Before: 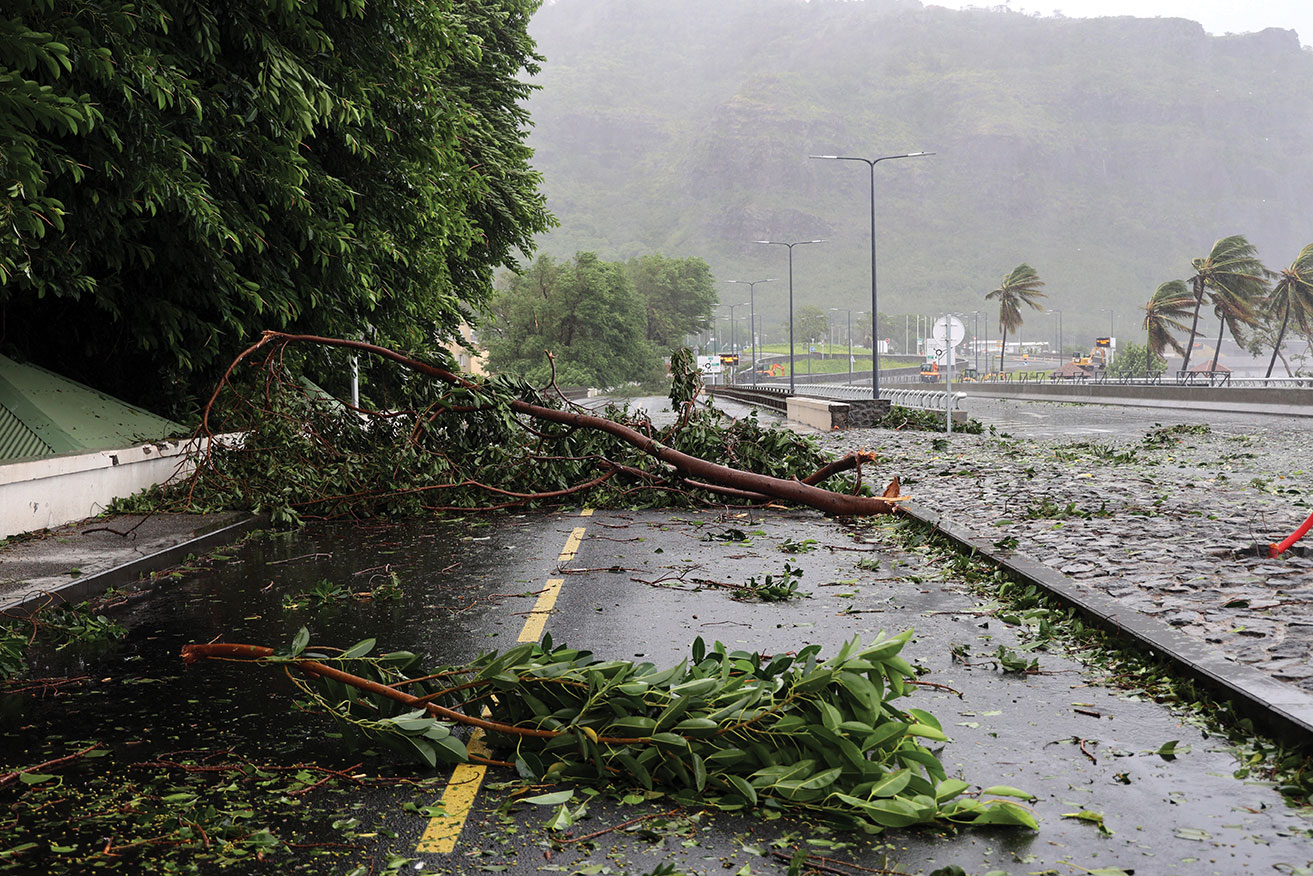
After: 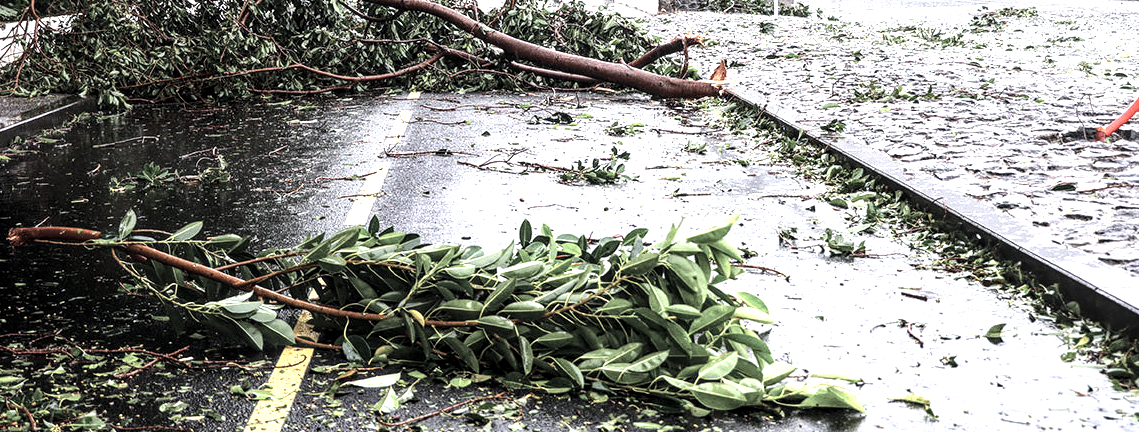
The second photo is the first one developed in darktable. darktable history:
contrast equalizer: y [[0.5, 0.5, 0.472, 0.5, 0.5, 0.5], [0.5 ×6], [0.5 ×6], [0 ×6], [0 ×6]]
crop and rotate: left 13.241%, top 47.812%, bottom 2.769%
color calibration: illuminant as shot in camera, x 0.358, y 0.373, temperature 4628.91 K
tone equalizer: -8 EV -0.743 EV, -7 EV -0.709 EV, -6 EV -0.595 EV, -5 EV -0.383 EV, -3 EV 0.386 EV, -2 EV 0.6 EV, -1 EV 0.695 EV, +0 EV 0.72 EV, mask exposure compensation -0.513 EV
contrast brightness saturation: contrast 0.099, saturation -0.354
local contrast: detail 150%
exposure: black level correction 0, exposure 0.889 EV, compensate highlight preservation false
